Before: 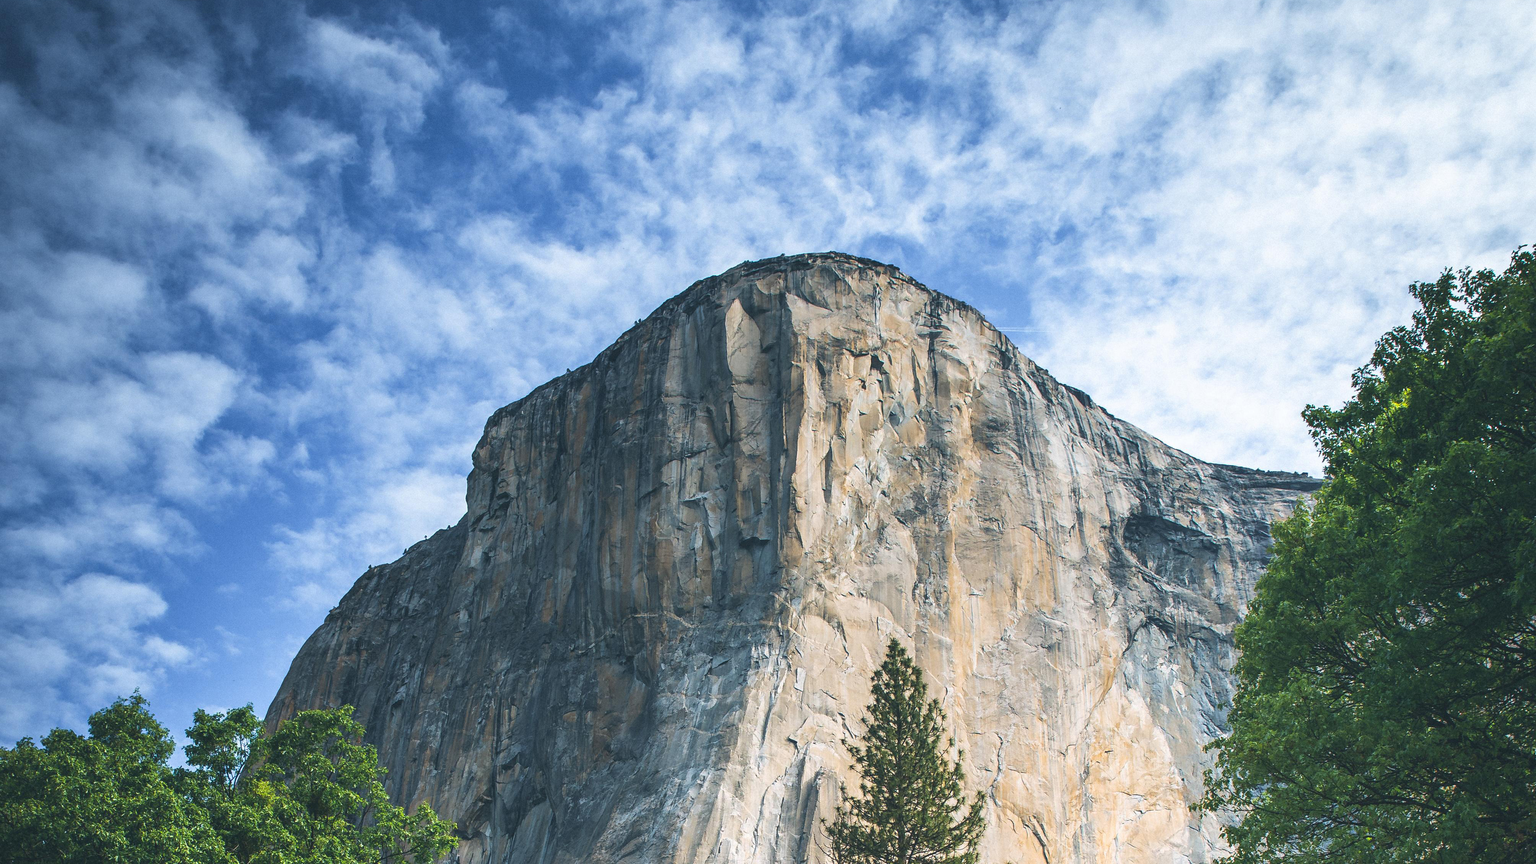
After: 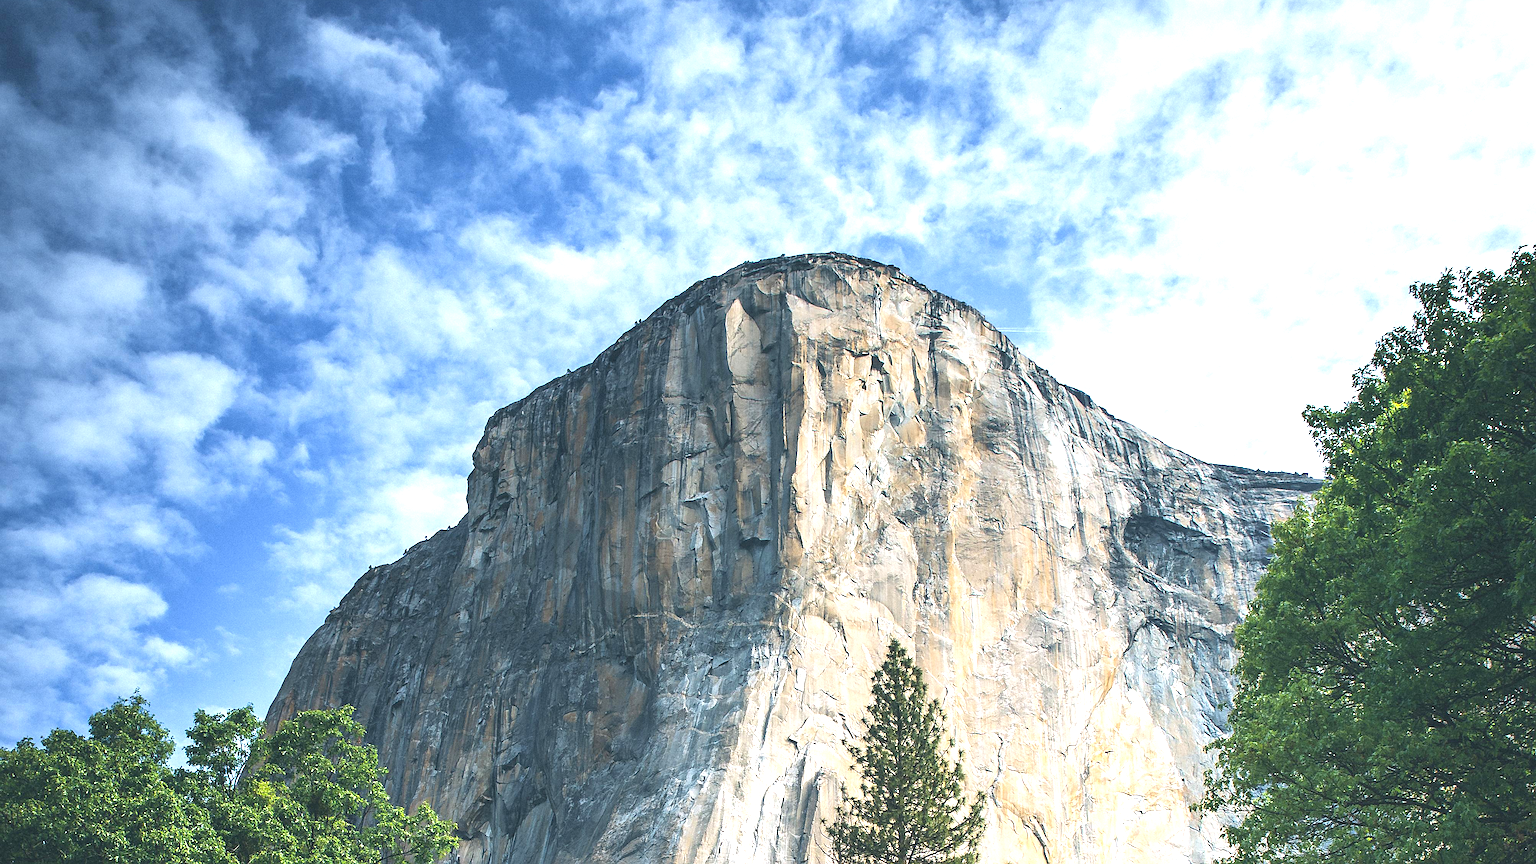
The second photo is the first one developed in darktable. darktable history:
exposure: black level correction 0, exposure 0.692 EV, compensate highlight preservation false
sharpen: on, module defaults
